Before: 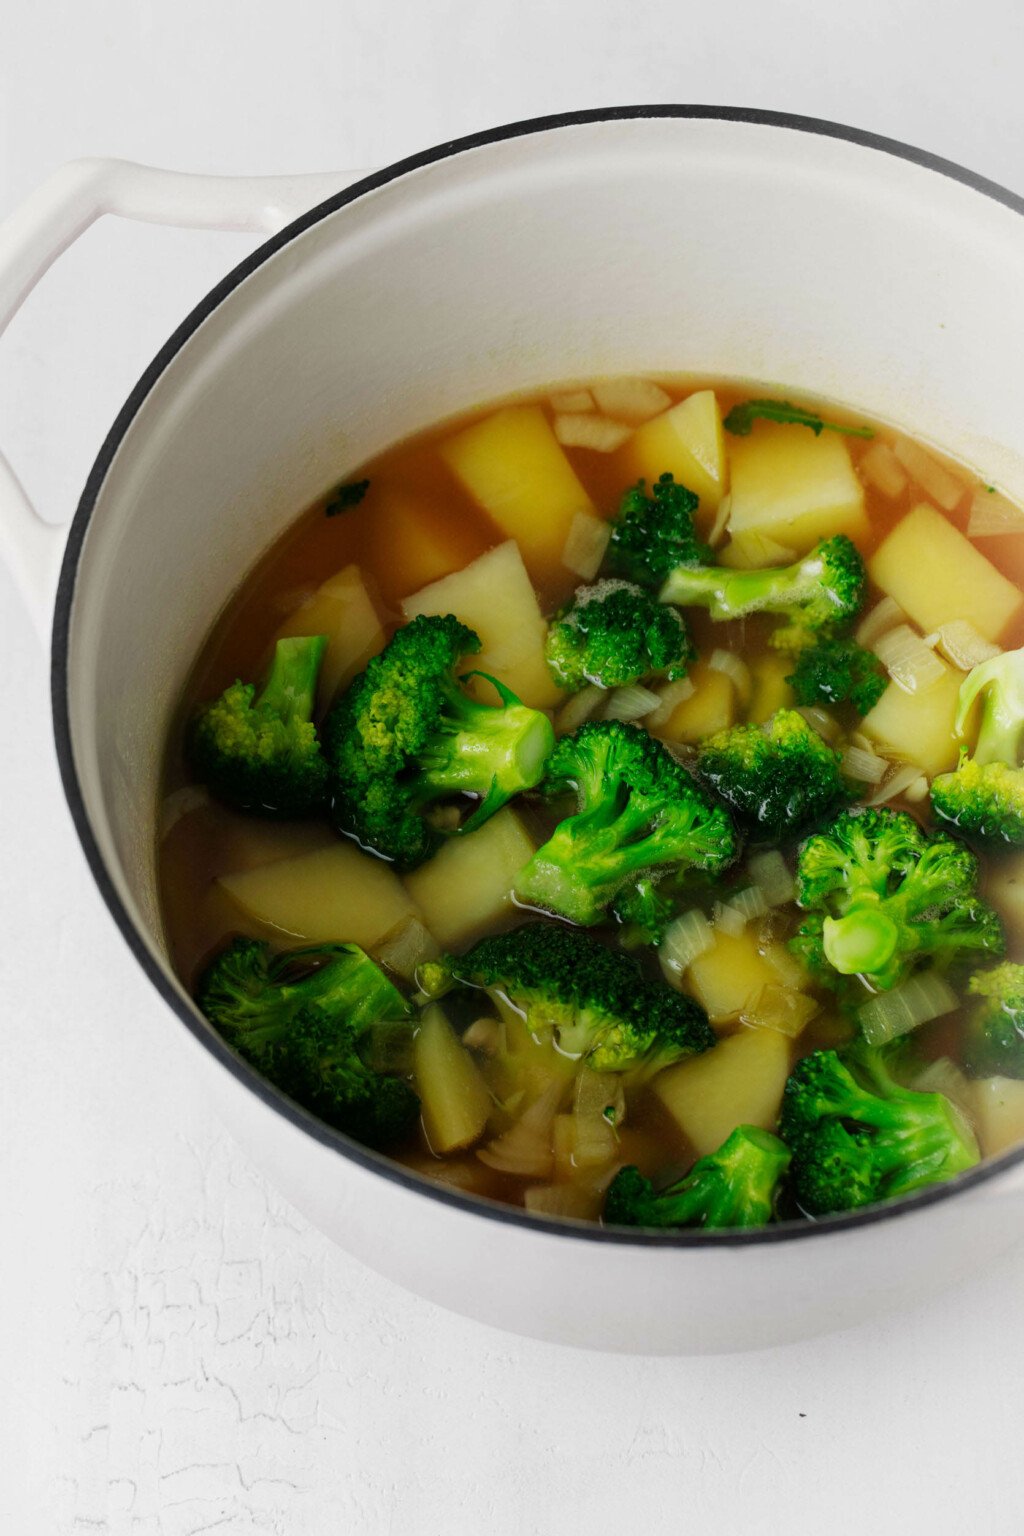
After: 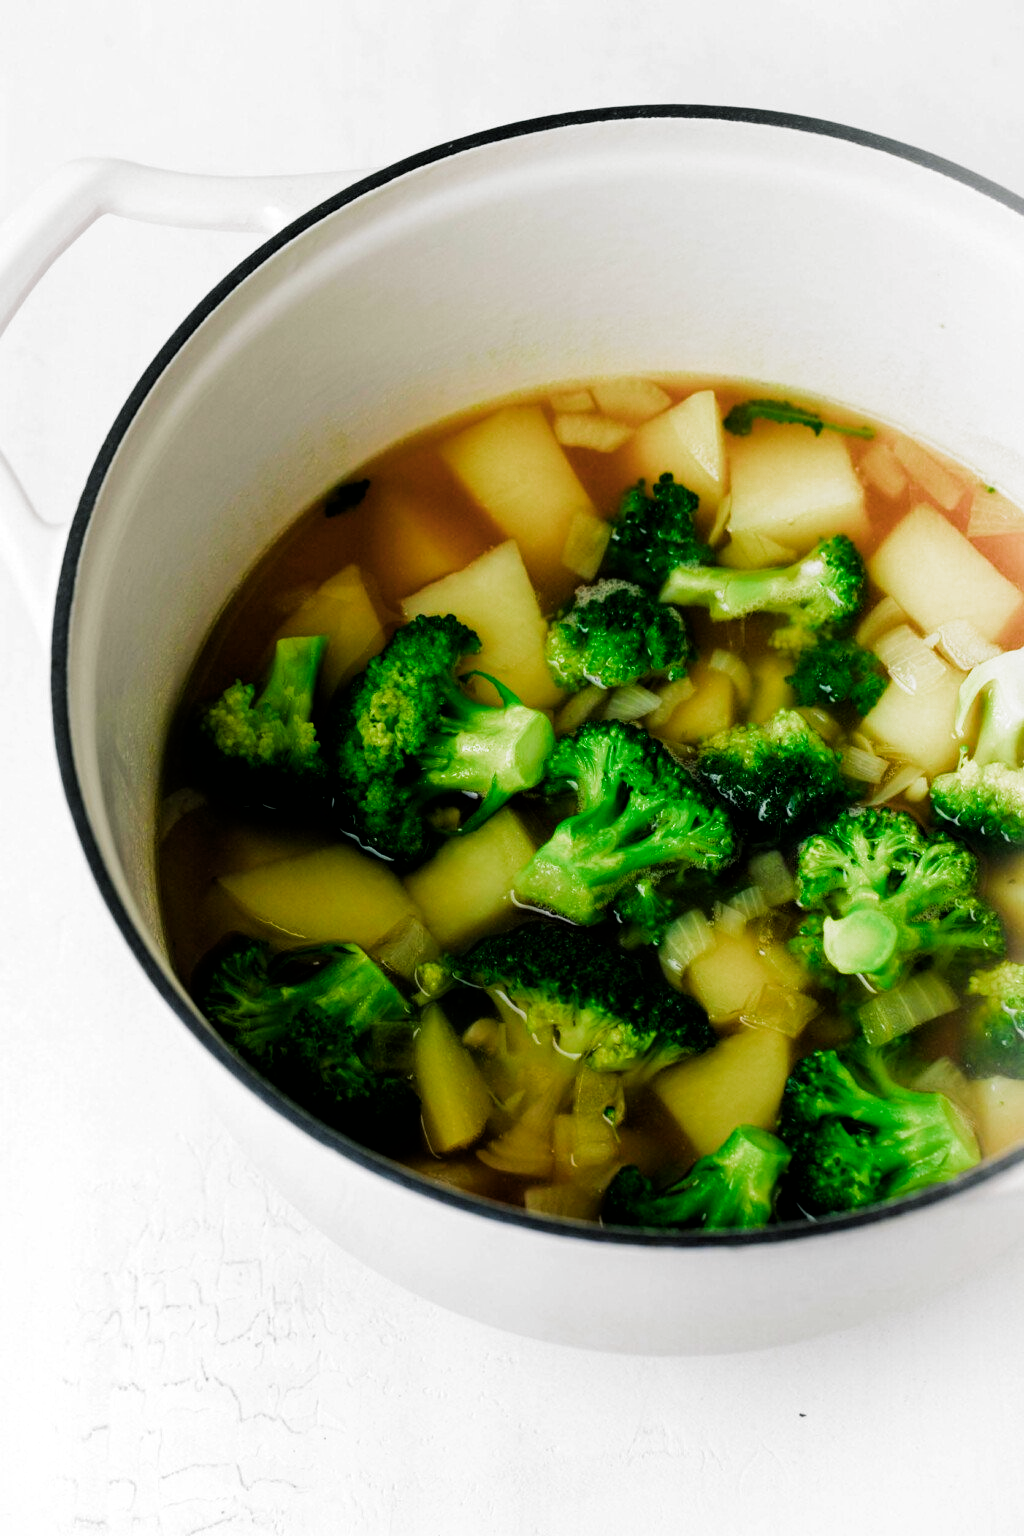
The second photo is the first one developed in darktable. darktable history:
color balance rgb: shadows lift › chroma 2.815%, shadows lift › hue 192.51°, linear chroma grading › global chroma 14.447%, perceptual saturation grading › global saturation 19.428%, perceptual brilliance grading › mid-tones 9.682%, perceptual brilliance grading › shadows 14.594%
filmic rgb: black relative exposure -8.18 EV, white relative exposure 2.2 EV, target white luminance 99.907%, hardness 7.09, latitude 75.68%, contrast 1.317, highlights saturation mix -2.74%, shadows ↔ highlights balance 30.77%, color science v5 (2021), contrast in shadows safe, contrast in highlights safe
